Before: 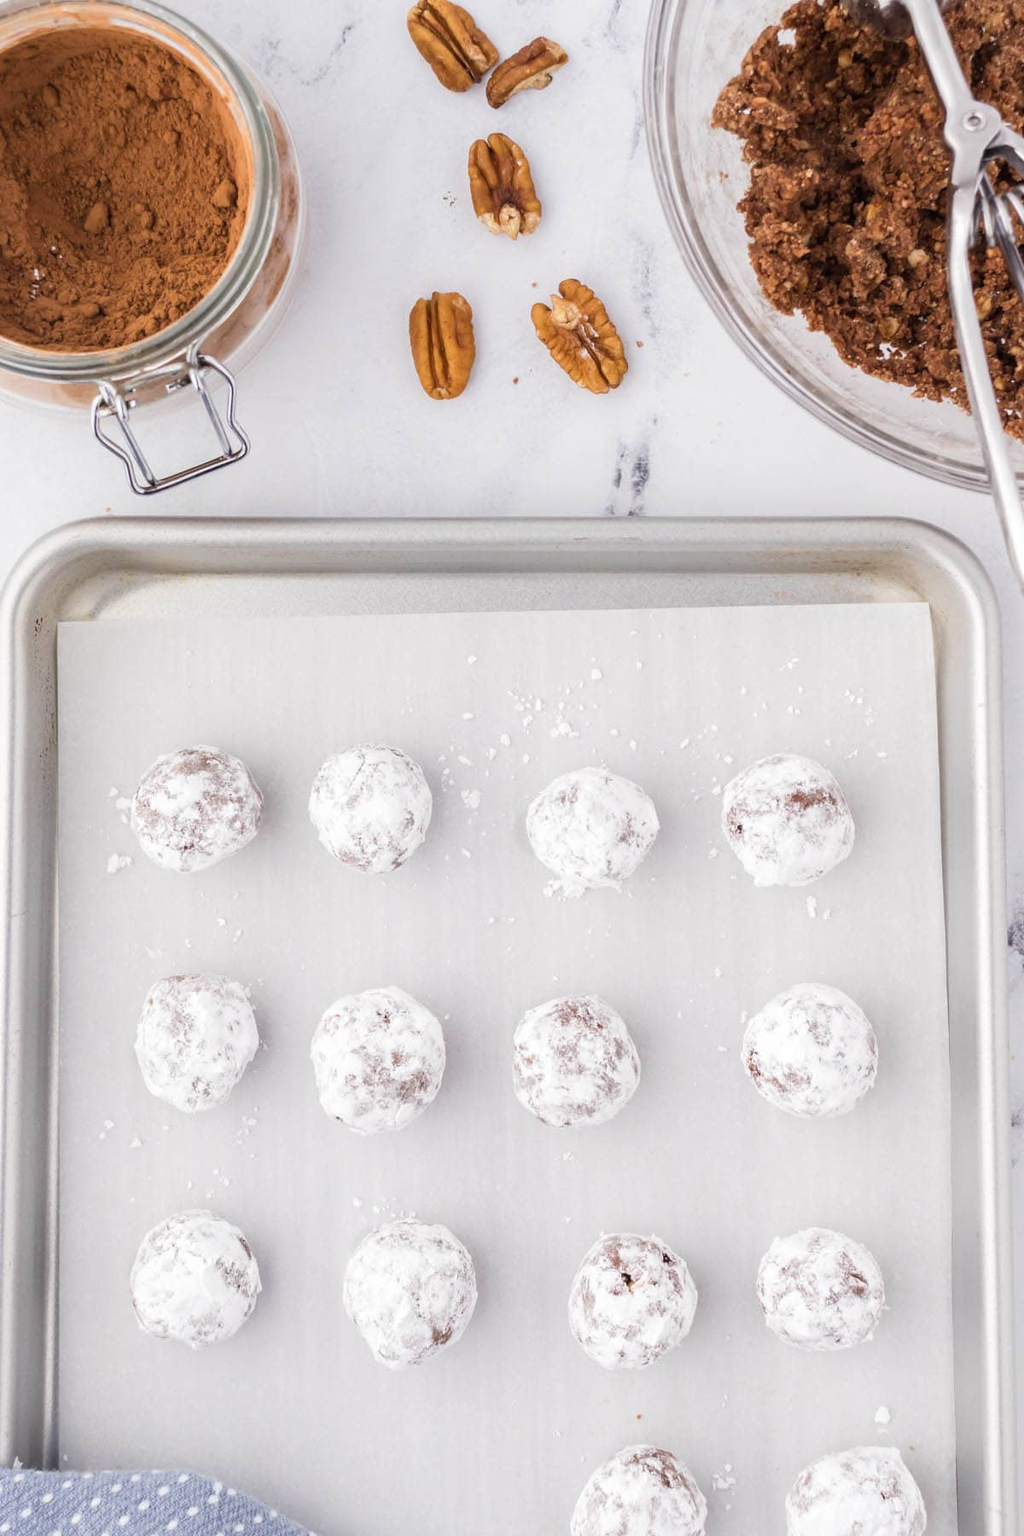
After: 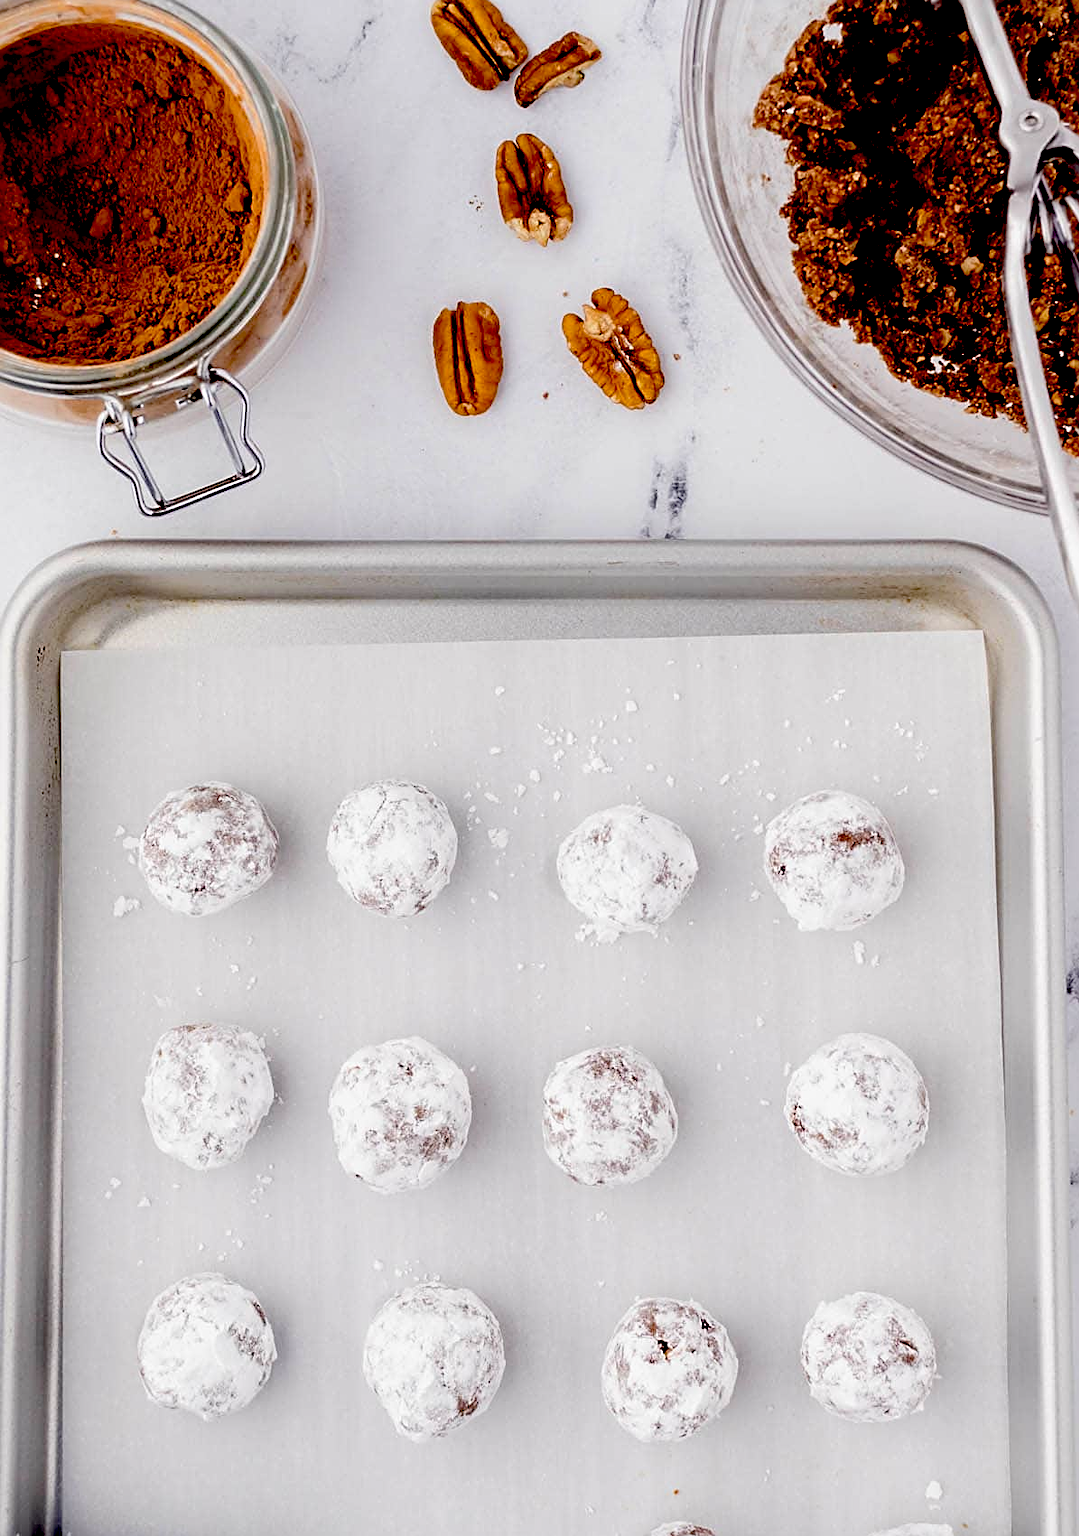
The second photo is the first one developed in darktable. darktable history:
crop: top 0.448%, right 0.264%, bottom 5.045%
white balance: emerald 1
exposure: black level correction 0.1, exposure -0.092 EV, compensate highlight preservation false
sharpen: on, module defaults
